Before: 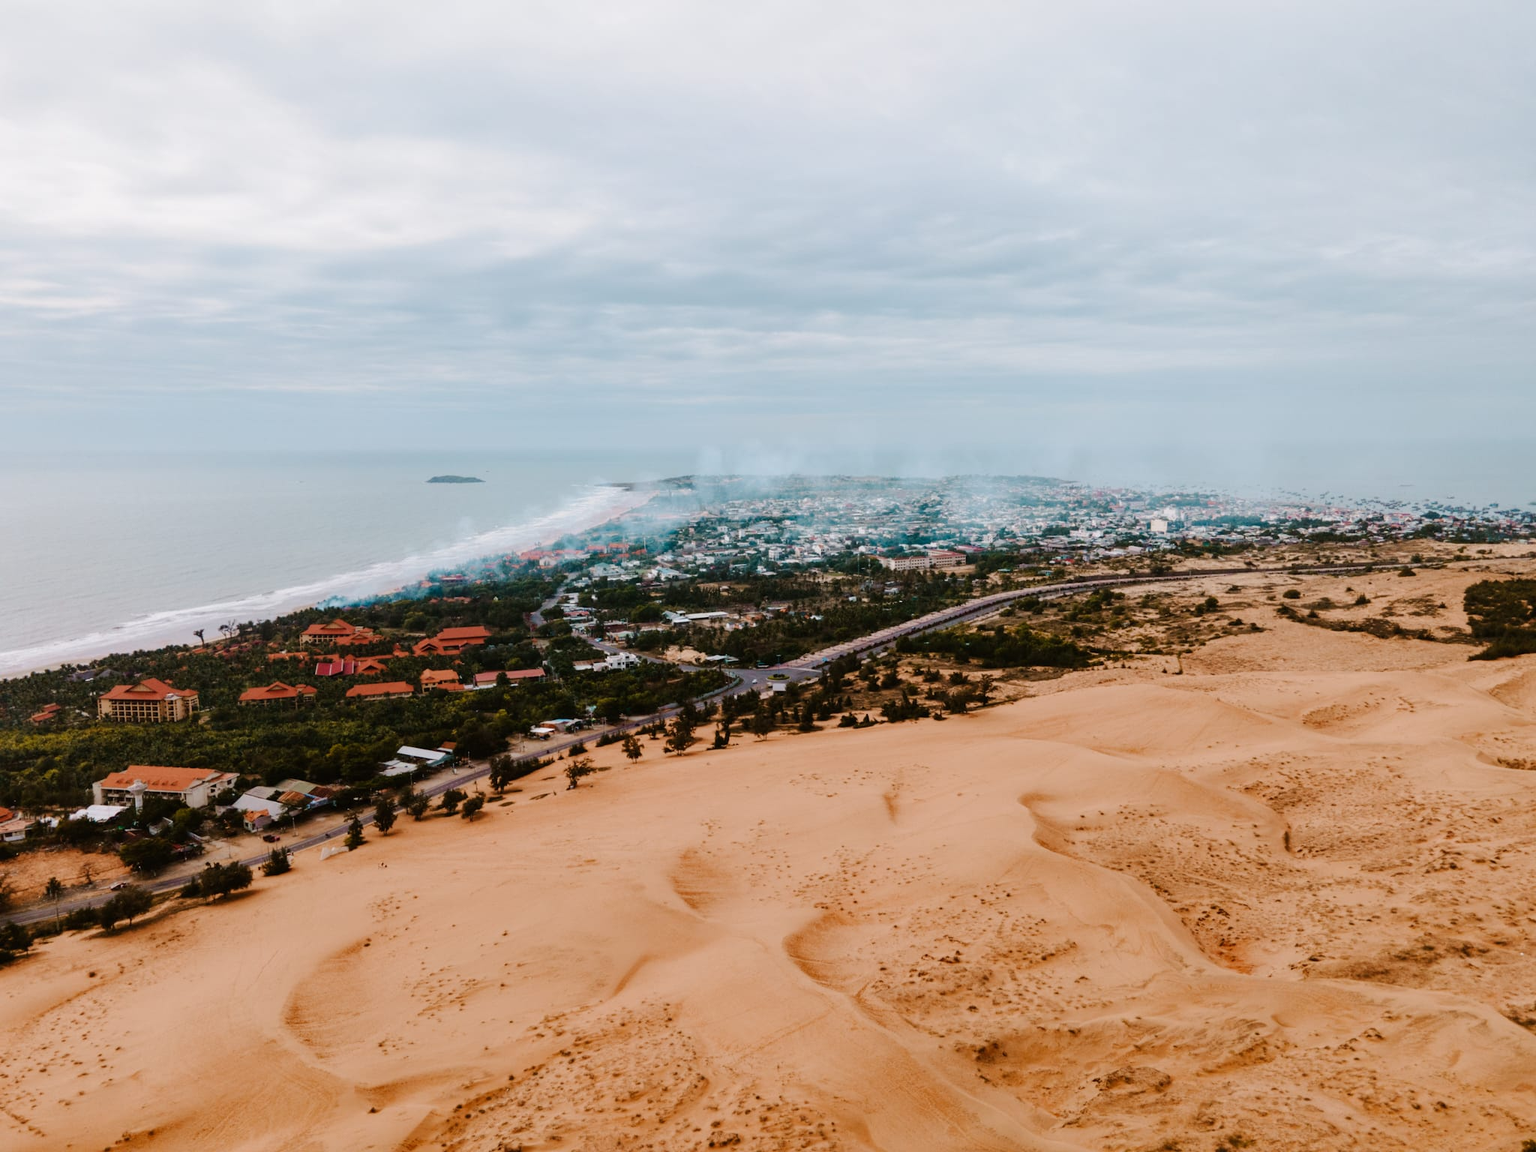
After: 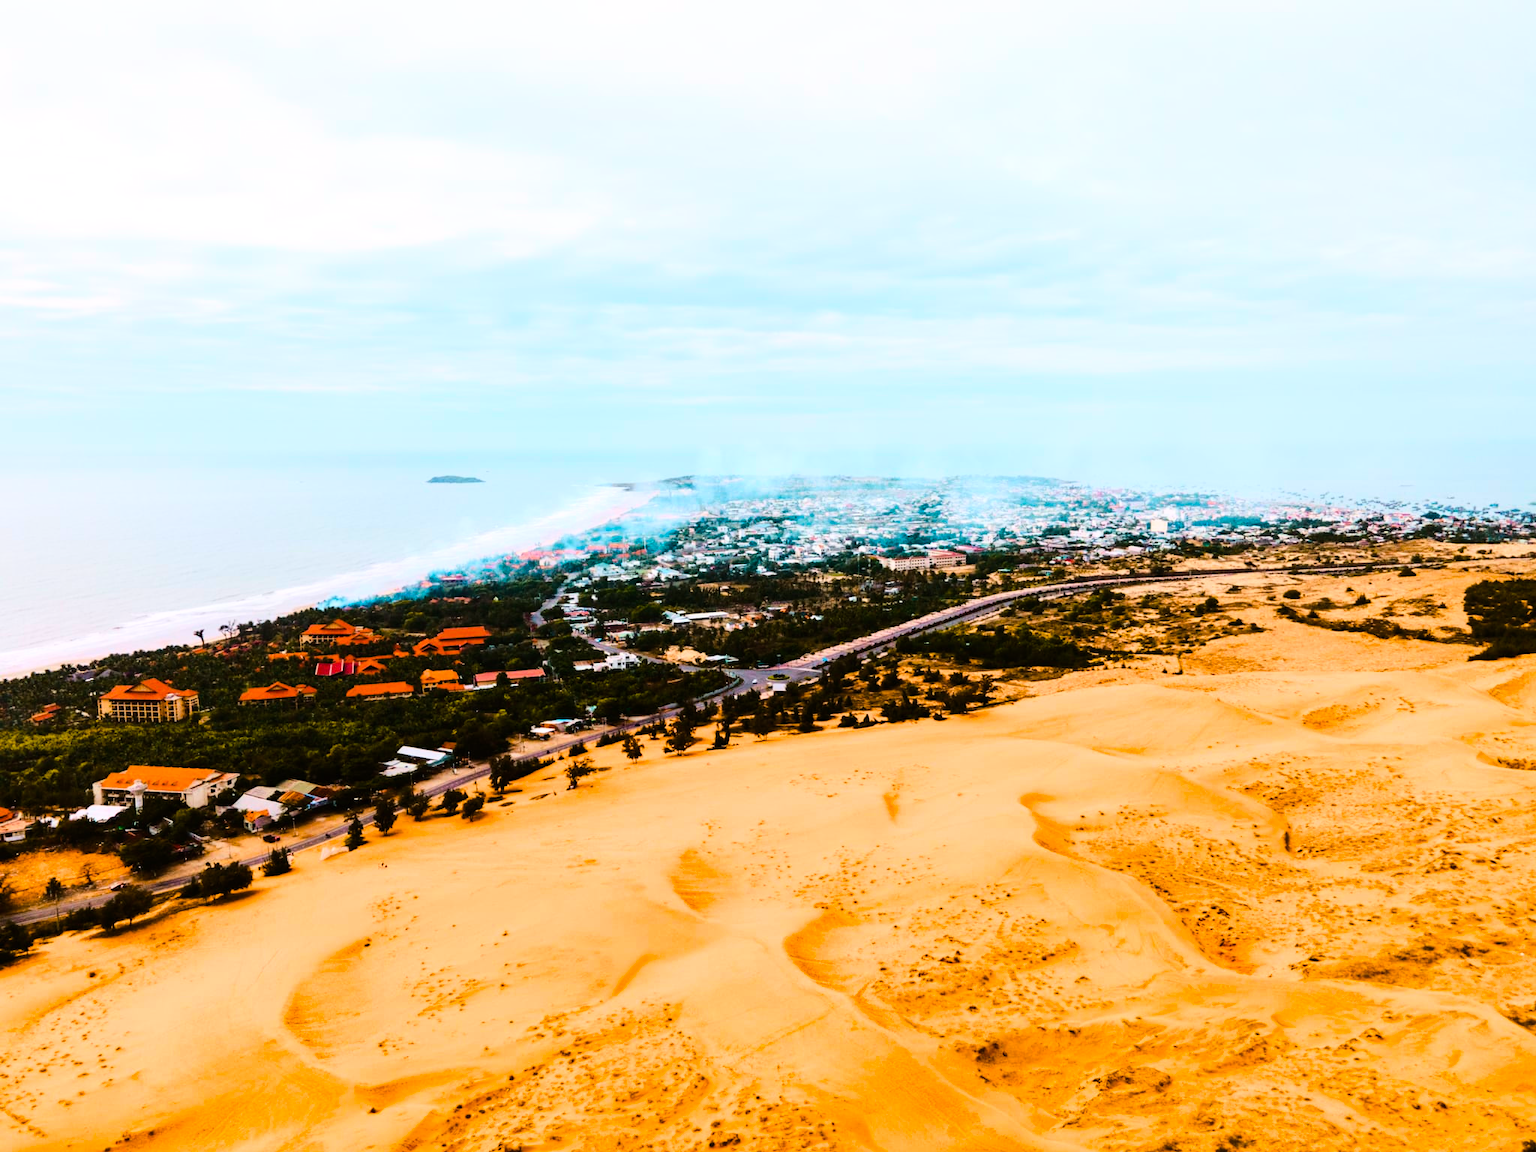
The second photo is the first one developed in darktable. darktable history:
base curve: curves: ch0 [(0, 0) (0.028, 0.03) (0.121, 0.232) (0.46, 0.748) (0.859, 0.968) (1, 1)]
color balance rgb: linear chroma grading › global chroma 50%, perceptual saturation grading › global saturation 2.34%, global vibrance 6.64%, contrast 12.71%, saturation formula JzAzBz (2021)
